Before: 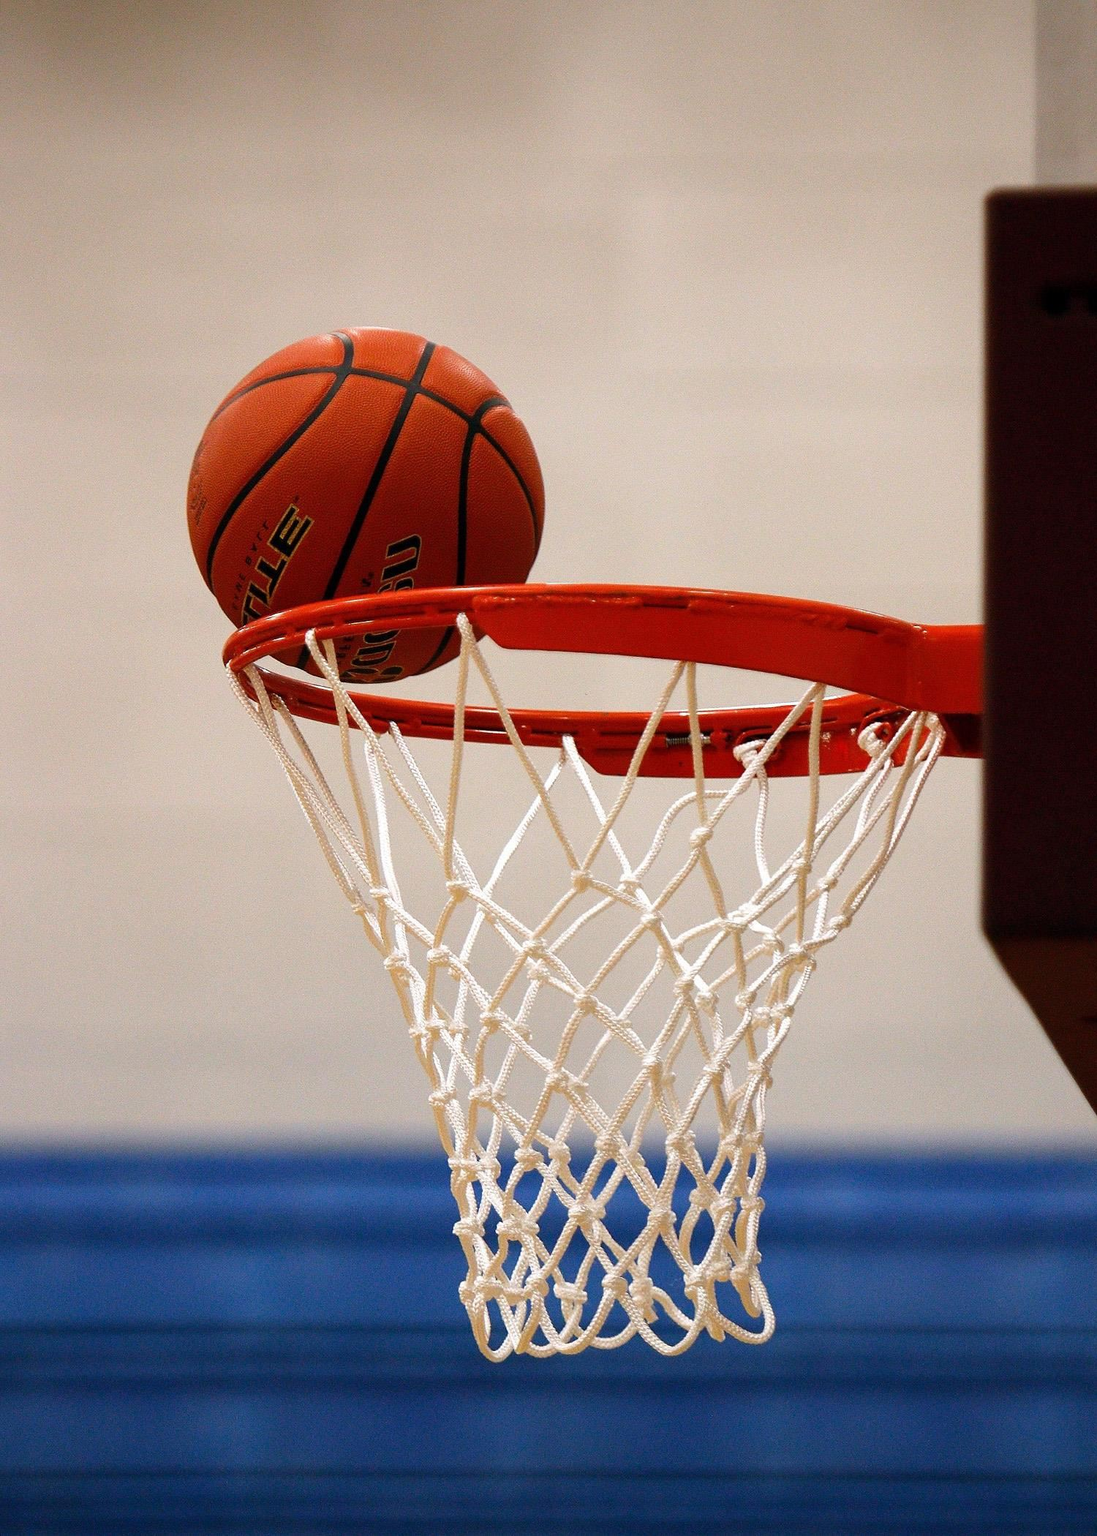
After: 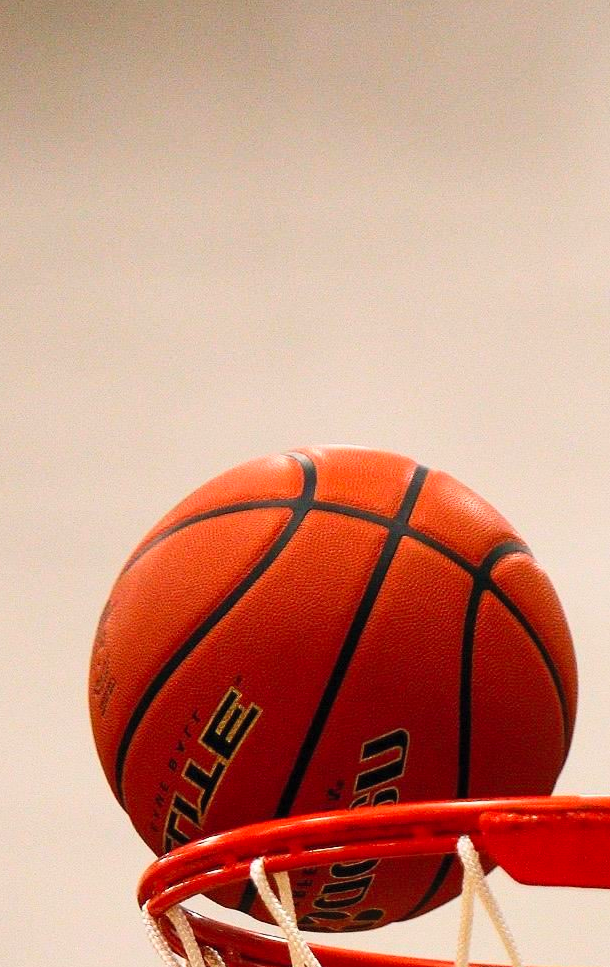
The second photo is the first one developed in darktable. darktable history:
contrast brightness saturation: contrast 0.195, brightness 0.168, saturation 0.223
crop and rotate: left 11.188%, top 0.107%, right 48.108%, bottom 53.814%
